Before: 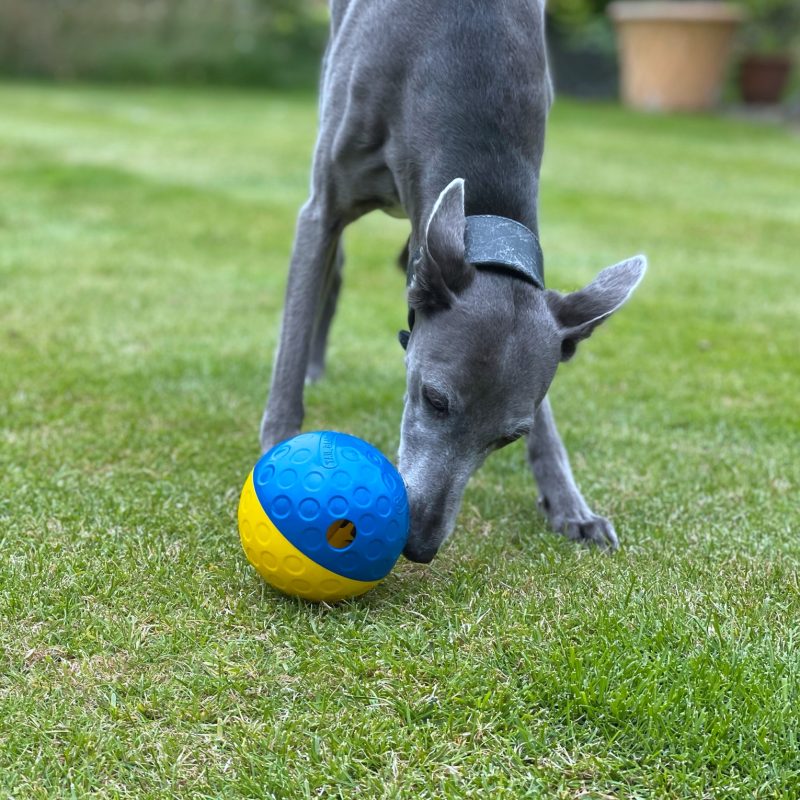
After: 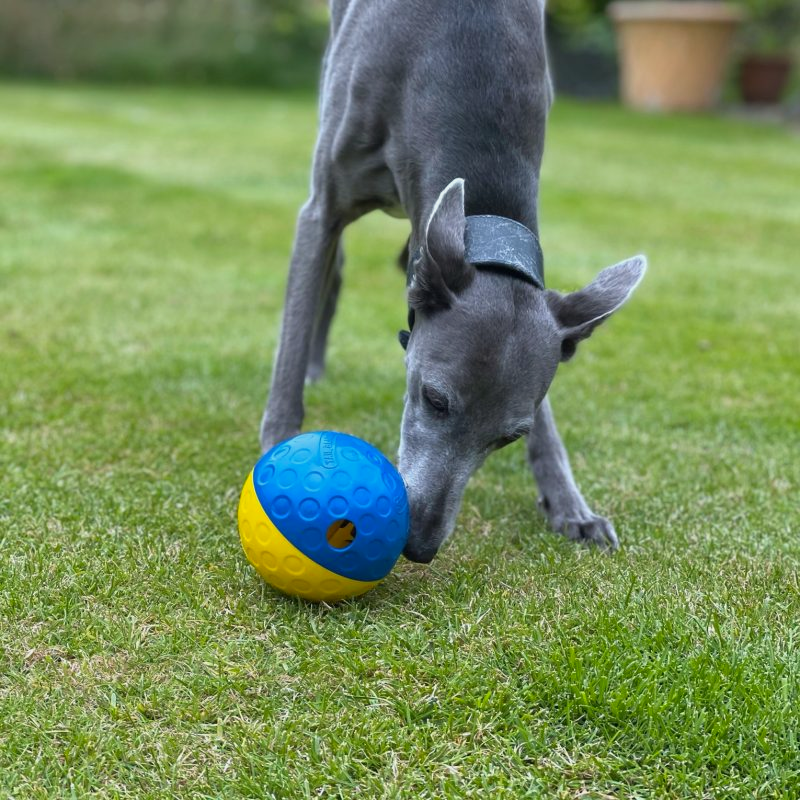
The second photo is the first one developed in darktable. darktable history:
exposure: exposure -0.151 EV, compensate highlight preservation false
rotate and perspective: crop left 0, crop top 0
contrast brightness saturation: saturation -0.05
color correction: highlights a* 0.816, highlights b* 2.78, saturation 1.1
